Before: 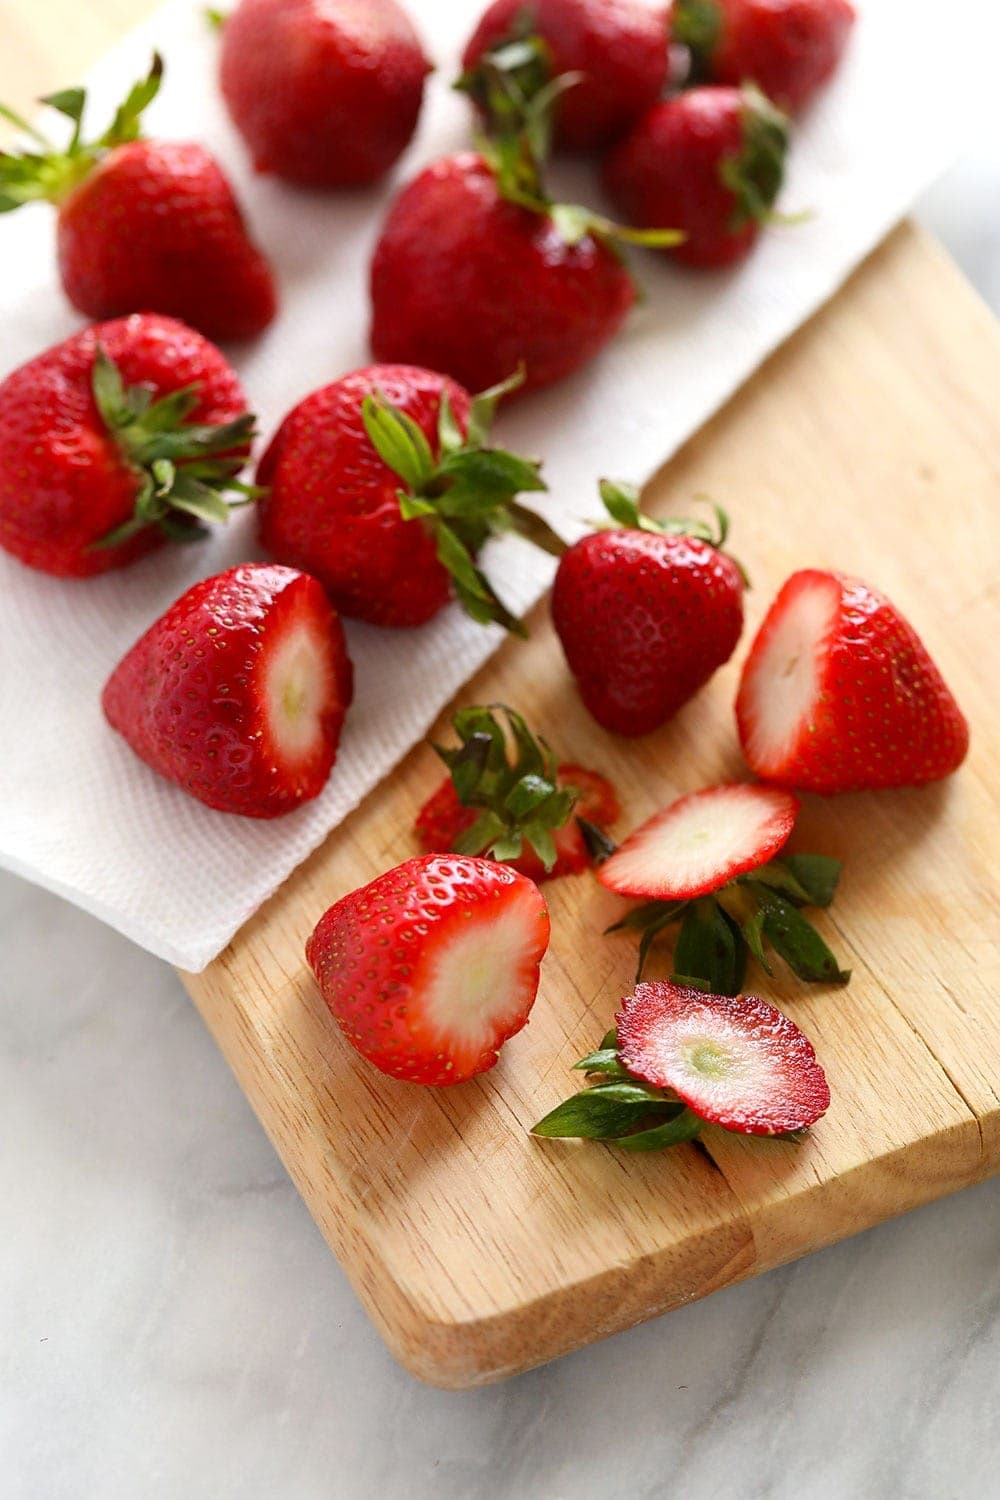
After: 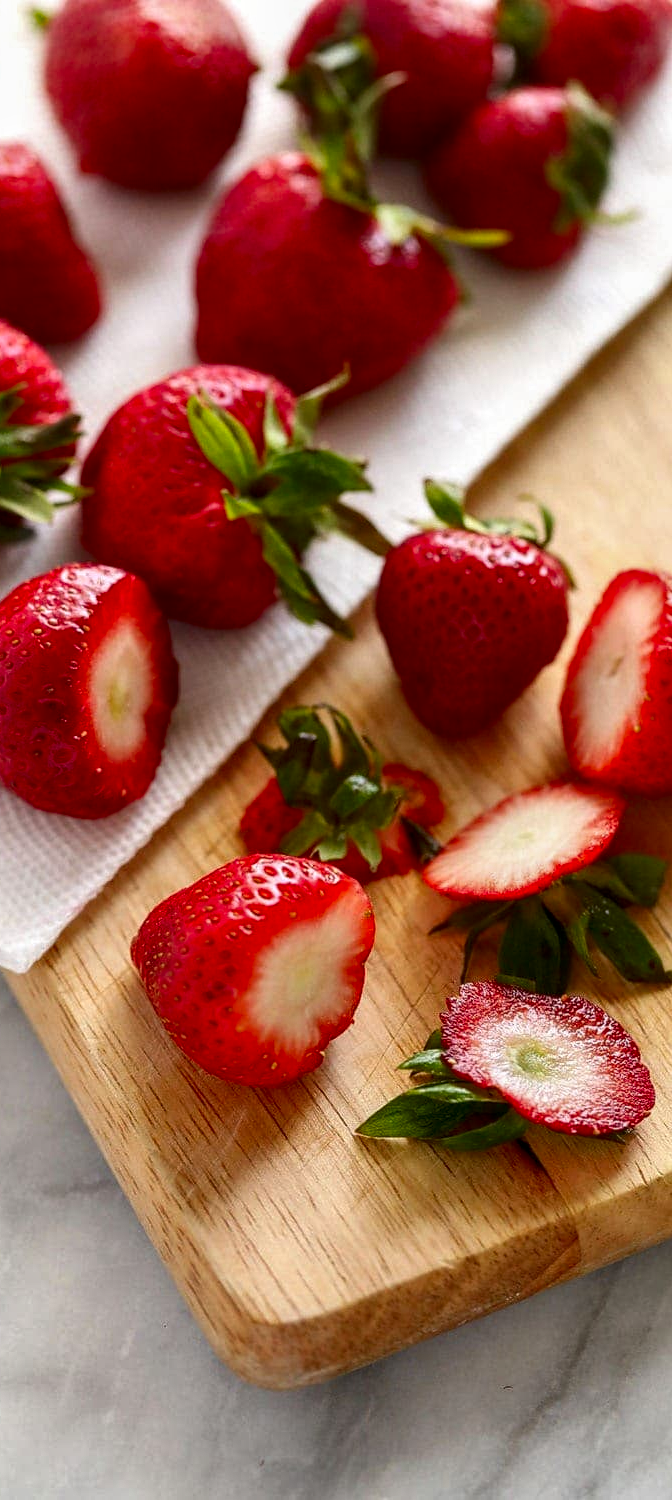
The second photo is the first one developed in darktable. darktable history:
contrast brightness saturation: contrast 0.067, brightness -0.143, saturation 0.106
crop and rotate: left 17.524%, right 15.238%
local contrast: on, module defaults
shadows and highlights: shadows color adjustment 98.02%, highlights color adjustment 58.5%, low approximation 0.01, soften with gaussian
